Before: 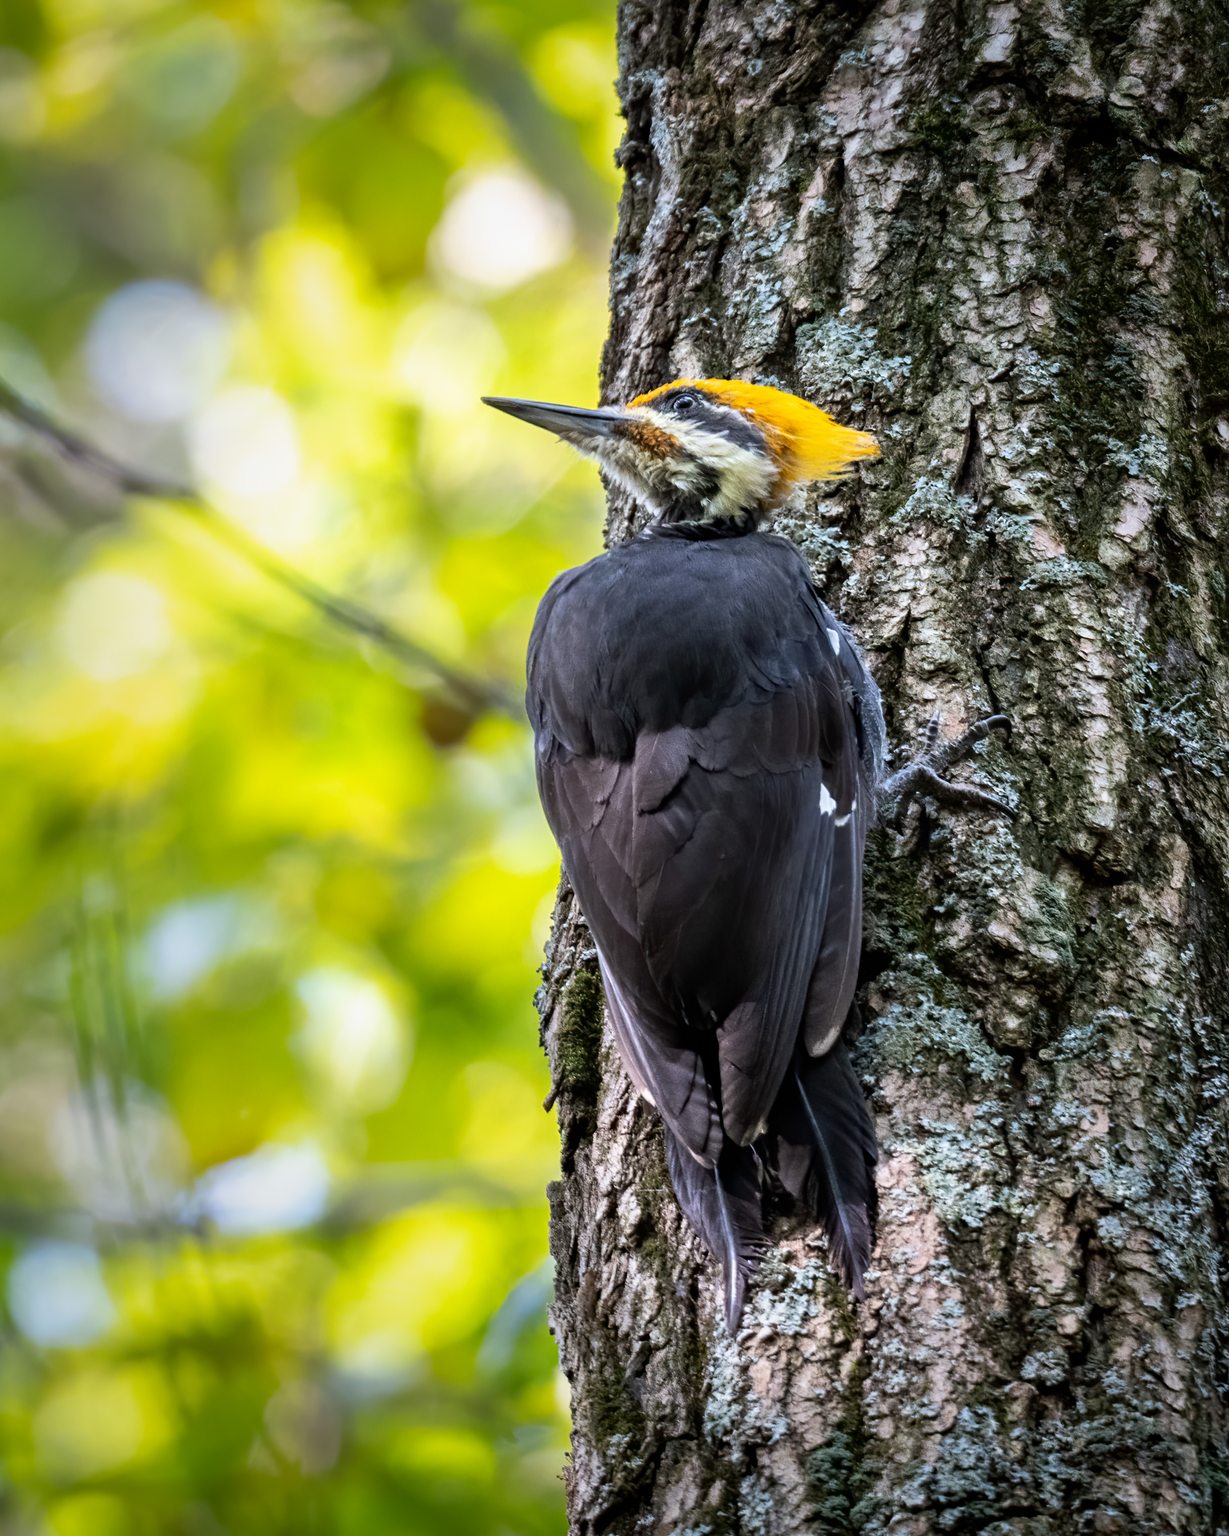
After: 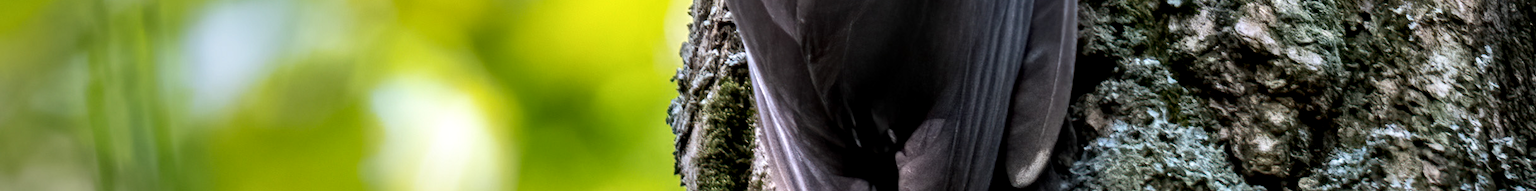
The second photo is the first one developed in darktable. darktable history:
crop and rotate: top 59.084%, bottom 30.916%
local contrast: highlights 83%, shadows 81%
